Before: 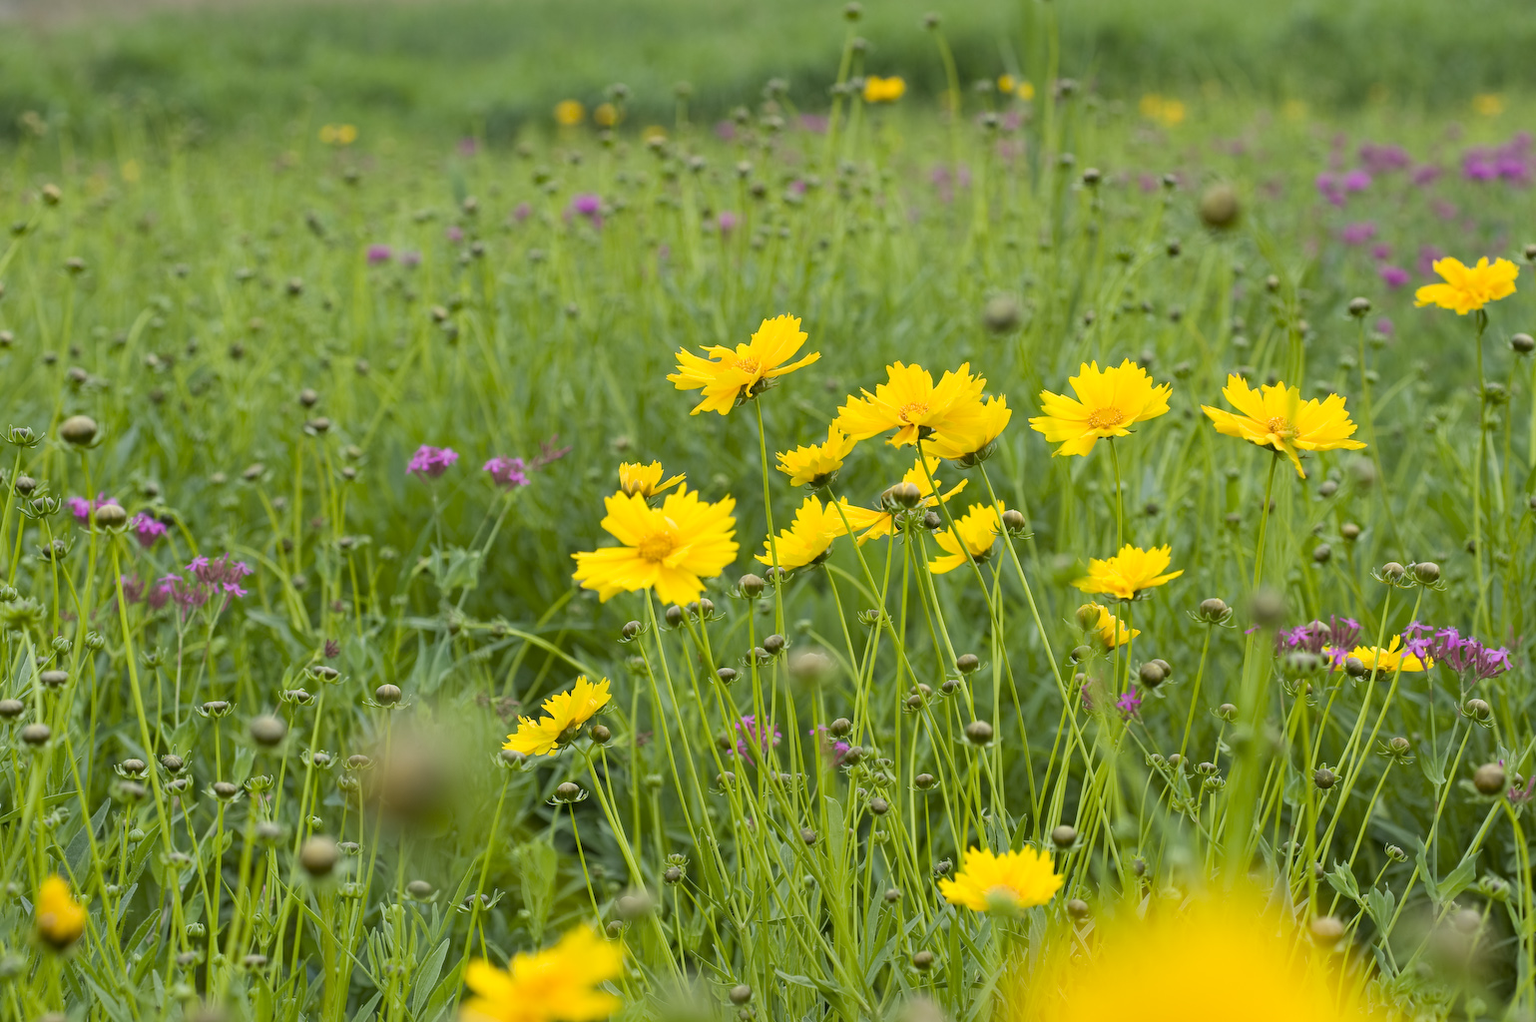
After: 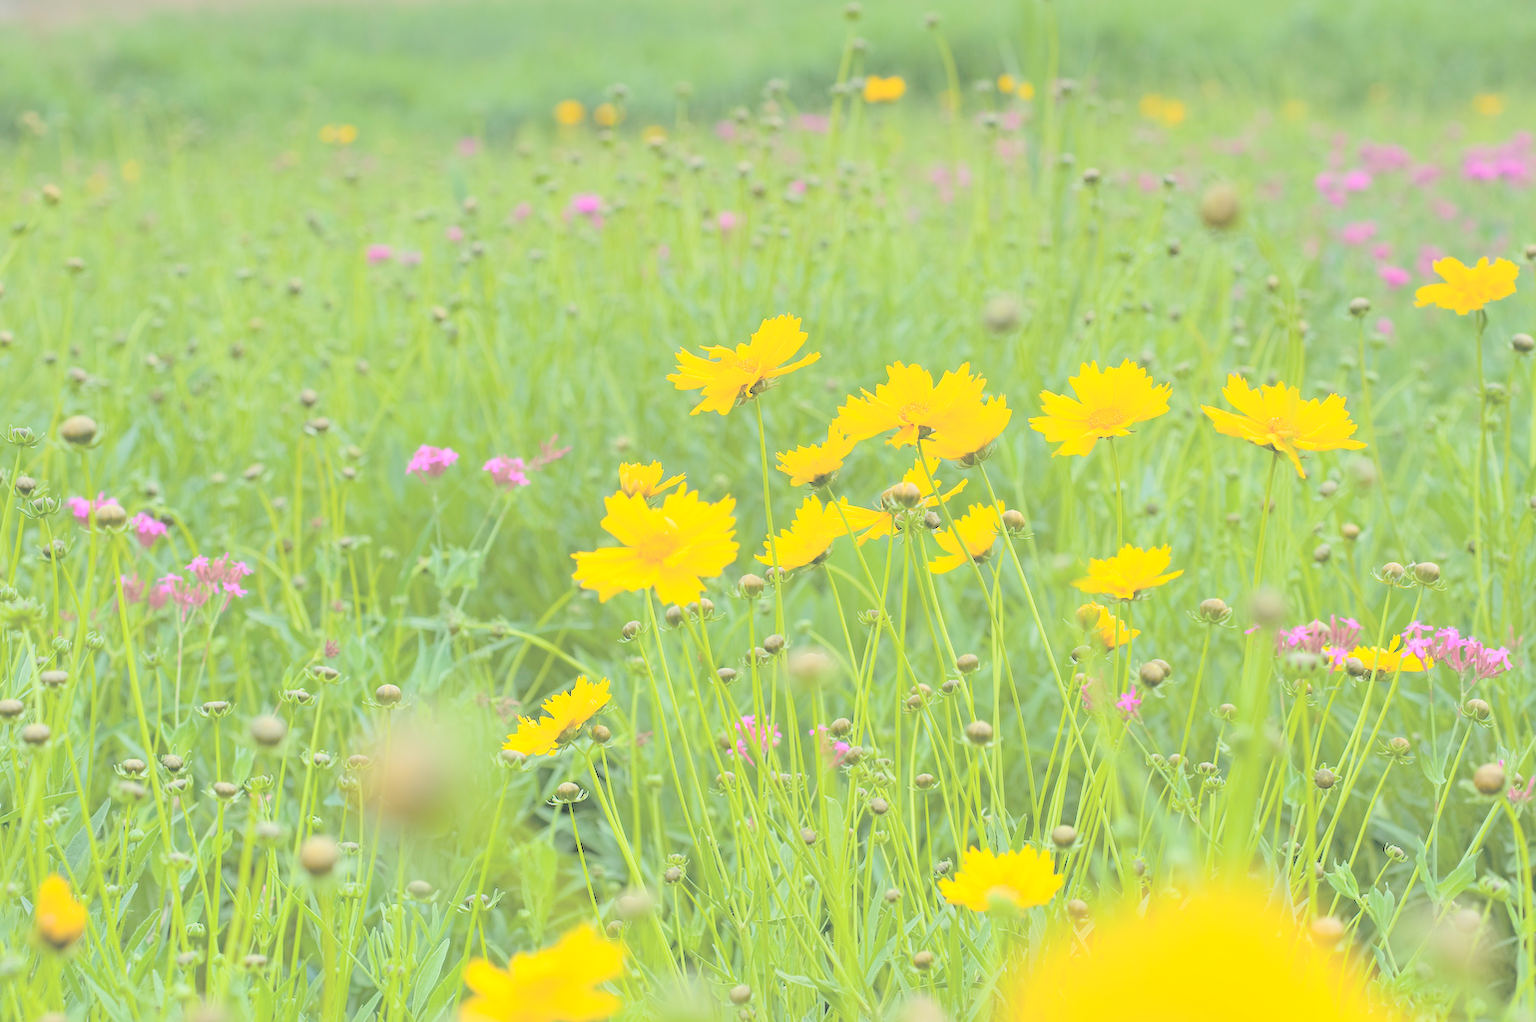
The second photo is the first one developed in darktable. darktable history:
contrast brightness saturation: brightness 1
graduated density: on, module defaults
